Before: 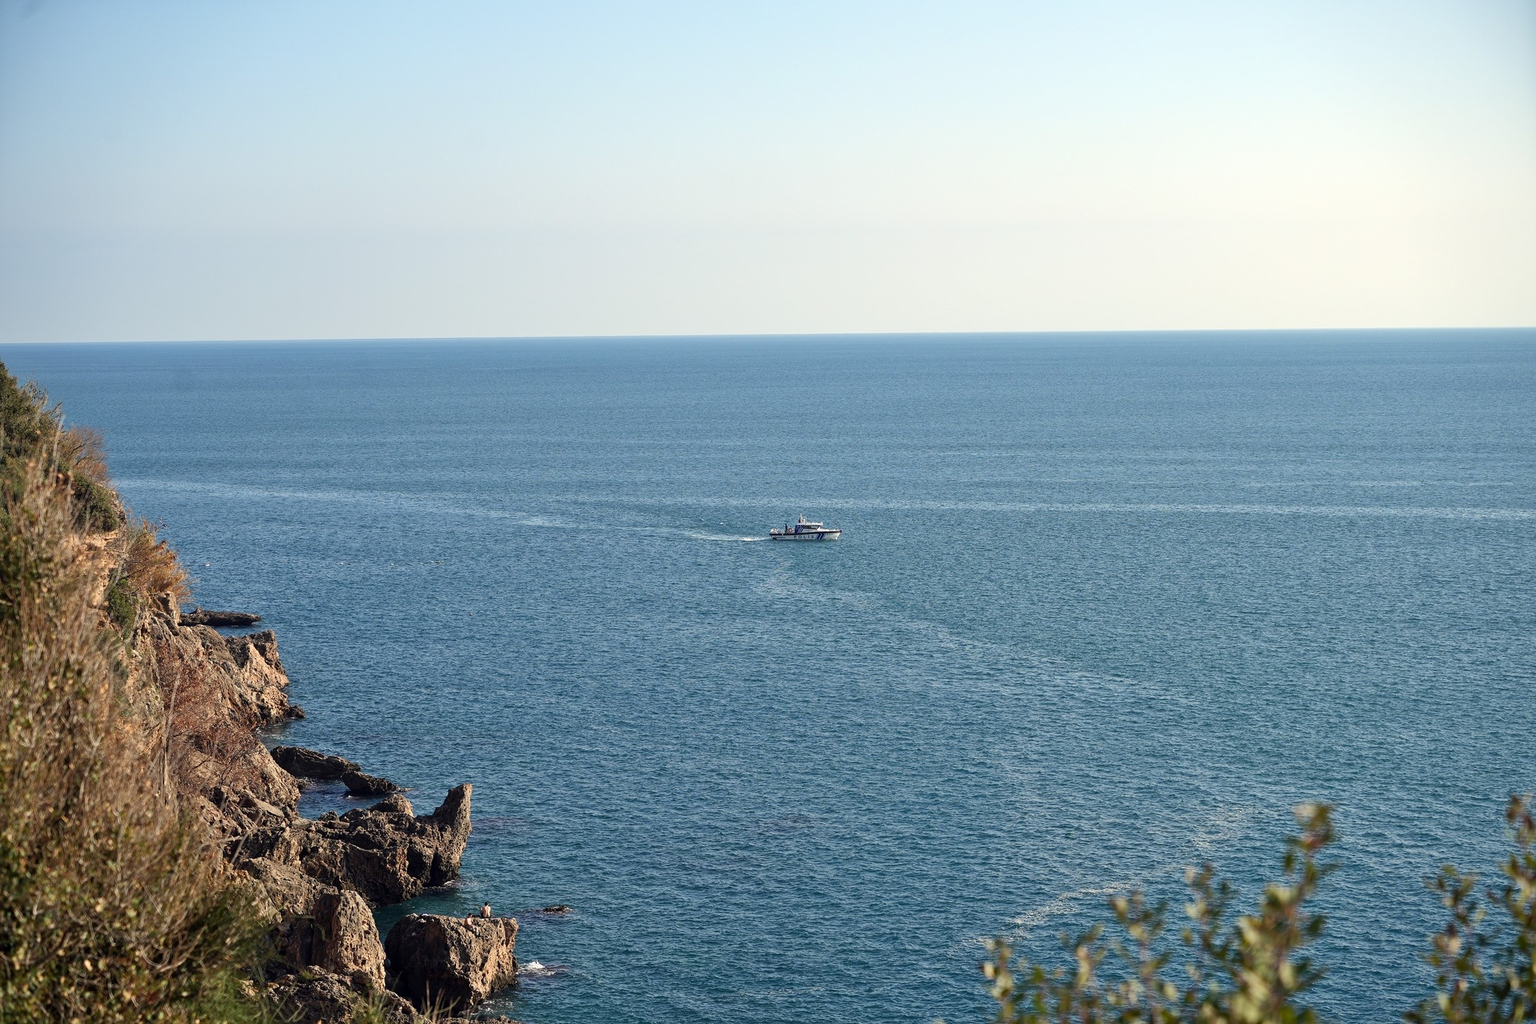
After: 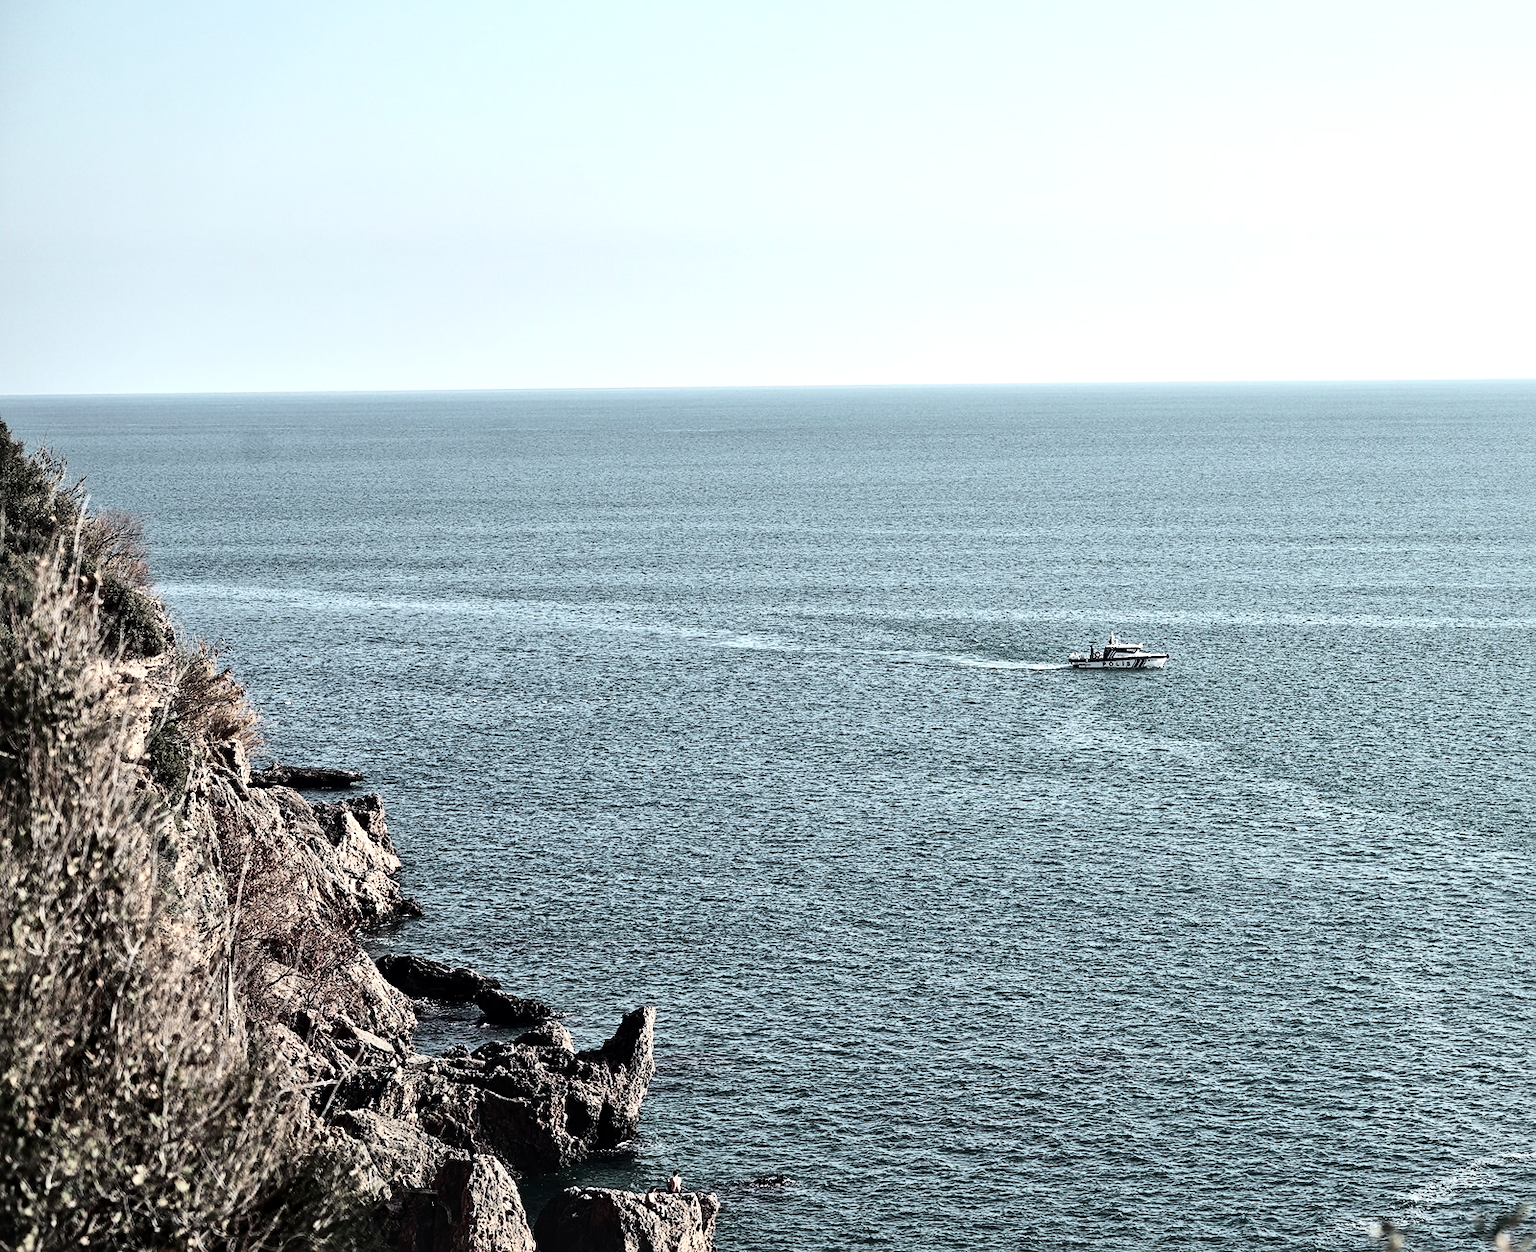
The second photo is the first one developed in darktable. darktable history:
local contrast: mode bilateral grid, contrast 25, coarseness 60, detail 151%, midtone range 0.2
color correction: highlights a* -4.18, highlights b* -10.81
tone curve: curves: ch0 [(0, 0.014) (0.17, 0.099) (0.398, 0.423) (0.728, 0.808) (0.877, 0.91) (0.99, 0.955)]; ch1 [(0, 0) (0.377, 0.325) (0.493, 0.491) (0.505, 0.504) (0.515, 0.515) (0.554, 0.575) (0.623, 0.643) (0.701, 0.718) (1, 1)]; ch2 [(0, 0) (0.423, 0.453) (0.481, 0.485) (0.501, 0.501) (0.531, 0.527) (0.586, 0.597) (0.663, 0.706) (0.717, 0.753) (1, 0.991)], color space Lab, independent channels
sharpen: amount 0.2
color balance rgb: global offset › luminance 0.71%, perceptual saturation grading › global saturation -11.5%, perceptual brilliance grading › highlights 17.77%, perceptual brilliance grading › mid-tones 31.71%, perceptual brilliance grading › shadows -31.01%, global vibrance 50%
color zones: curves: ch1 [(0, 0.34) (0.143, 0.164) (0.286, 0.152) (0.429, 0.176) (0.571, 0.173) (0.714, 0.188) (0.857, 0.199) (1, 0.34)]
grain: coarseness 14.57 ISO, strength 8.8%
crop: top 5.803%, right 27.864%, bottom 5.804%
